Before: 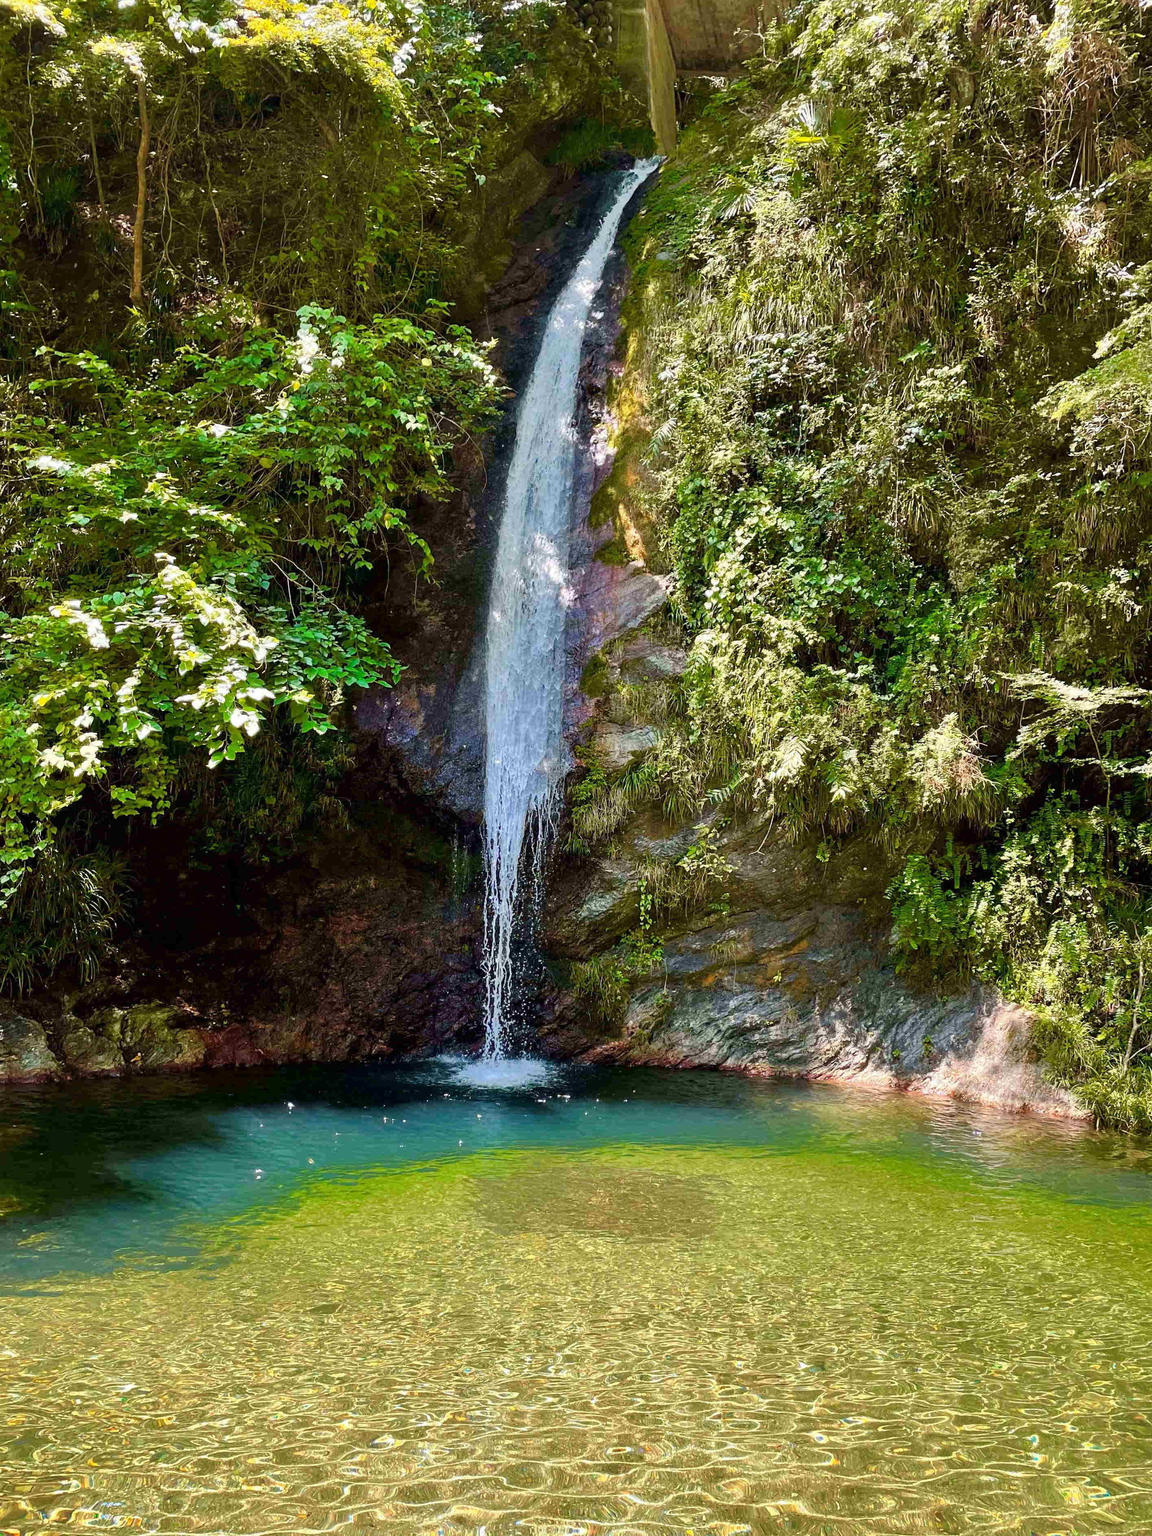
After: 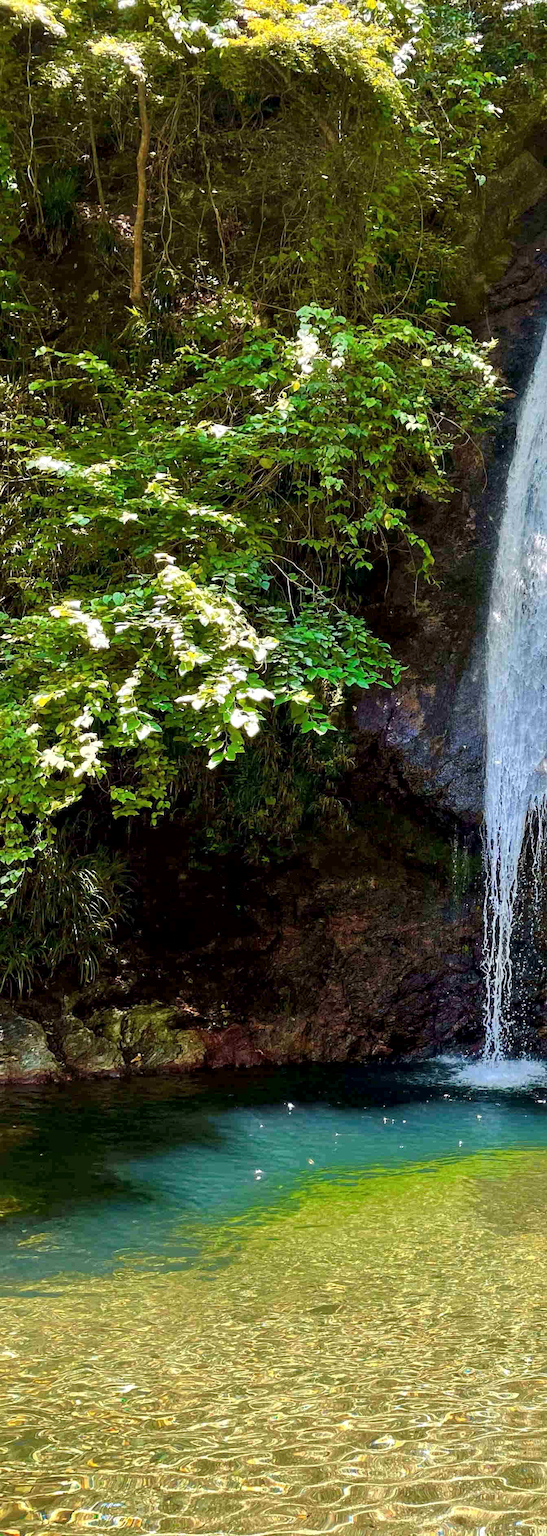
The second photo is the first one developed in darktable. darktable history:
crop and rotate: left 0.062%, top 0%, right 52.419%
local contrast: highlights 104%, shadows 101%, detail 120%, midtone range 0.2
